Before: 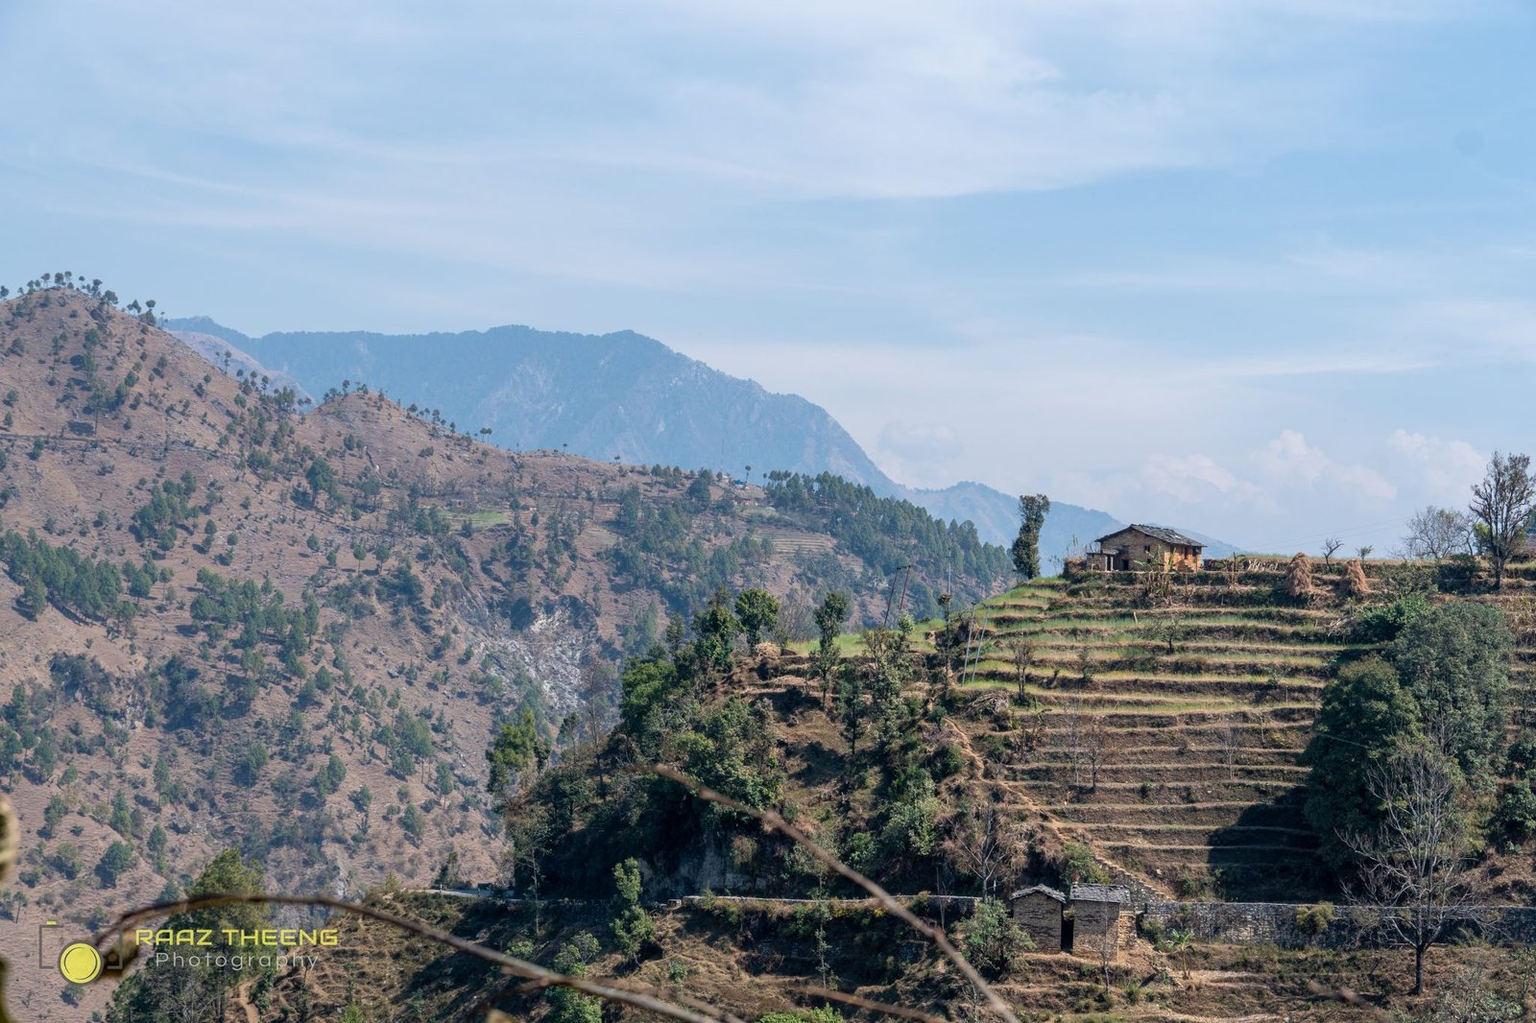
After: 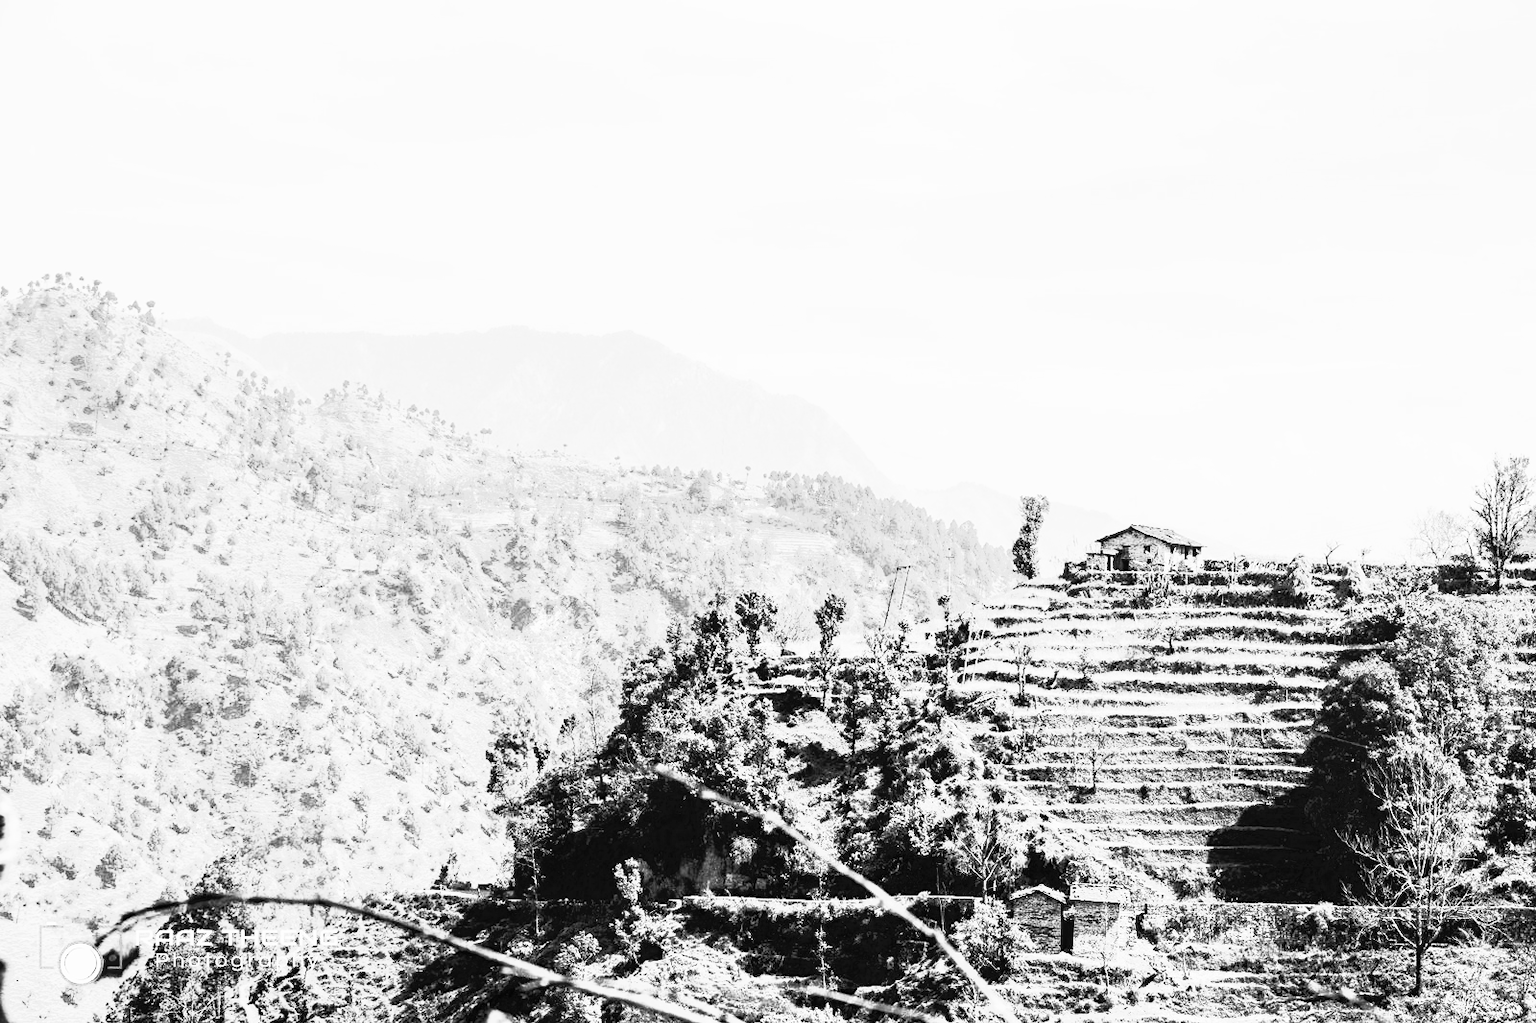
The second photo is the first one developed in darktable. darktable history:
contrast brightness saturation: contrast 0.53, brightness 0.47, saturation -1
tone equalizer: -7 EV -0.63 EV, -6 EV 1 EV, -5 EV -0.45 EV, -4 EV 0.43 EV, -3 EV 0.41 EV, -2 EV 0.15 EV, -1 EV -0.15 EV, +0 EV -0.39 EV, smoothing diameter 25%, edges refinement/feathering 10, preserve details guided filter
exposure: black level correction 0.009, exposure 1.425 EV, compensate highlight preservation false
filmic rgb: black relative exposure -11.88 EV, white relative exposure 5.43 EV, threshold 3 EV, hardness 4.49, latitude 50%, contrast 1.14, color science v5 (2021), contrast in shadows safe, contrast in highlights safe, enable highlight reconstruction true
